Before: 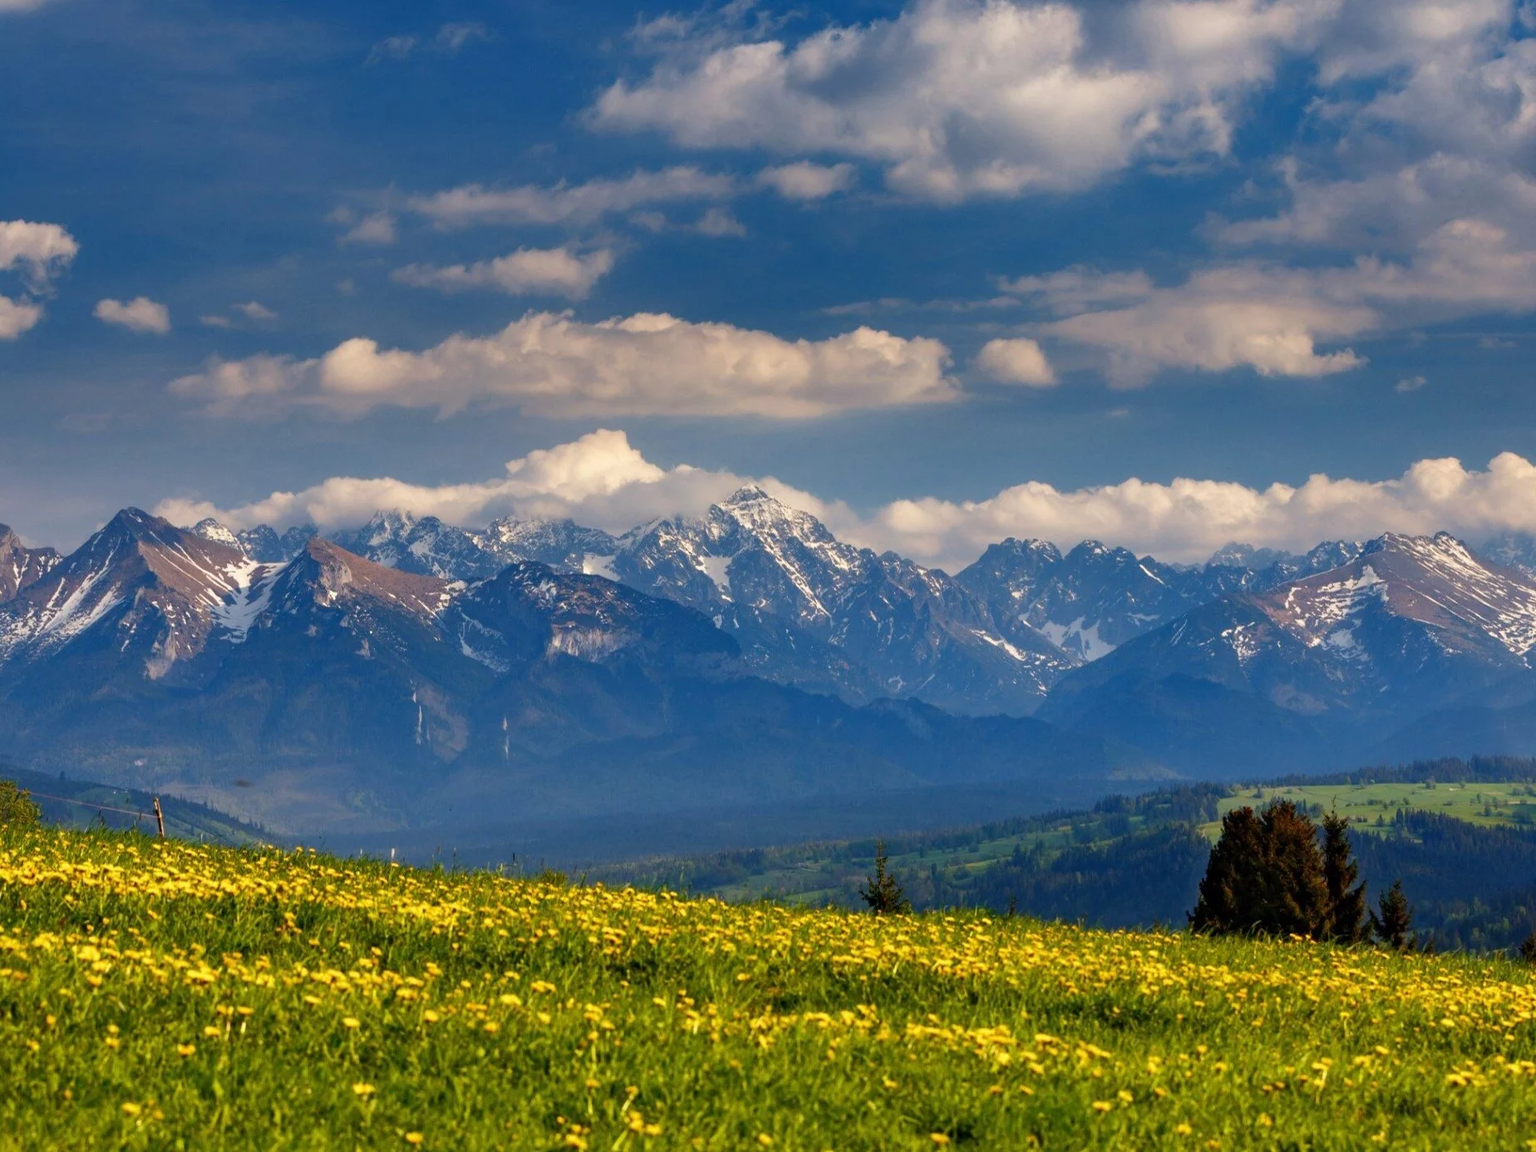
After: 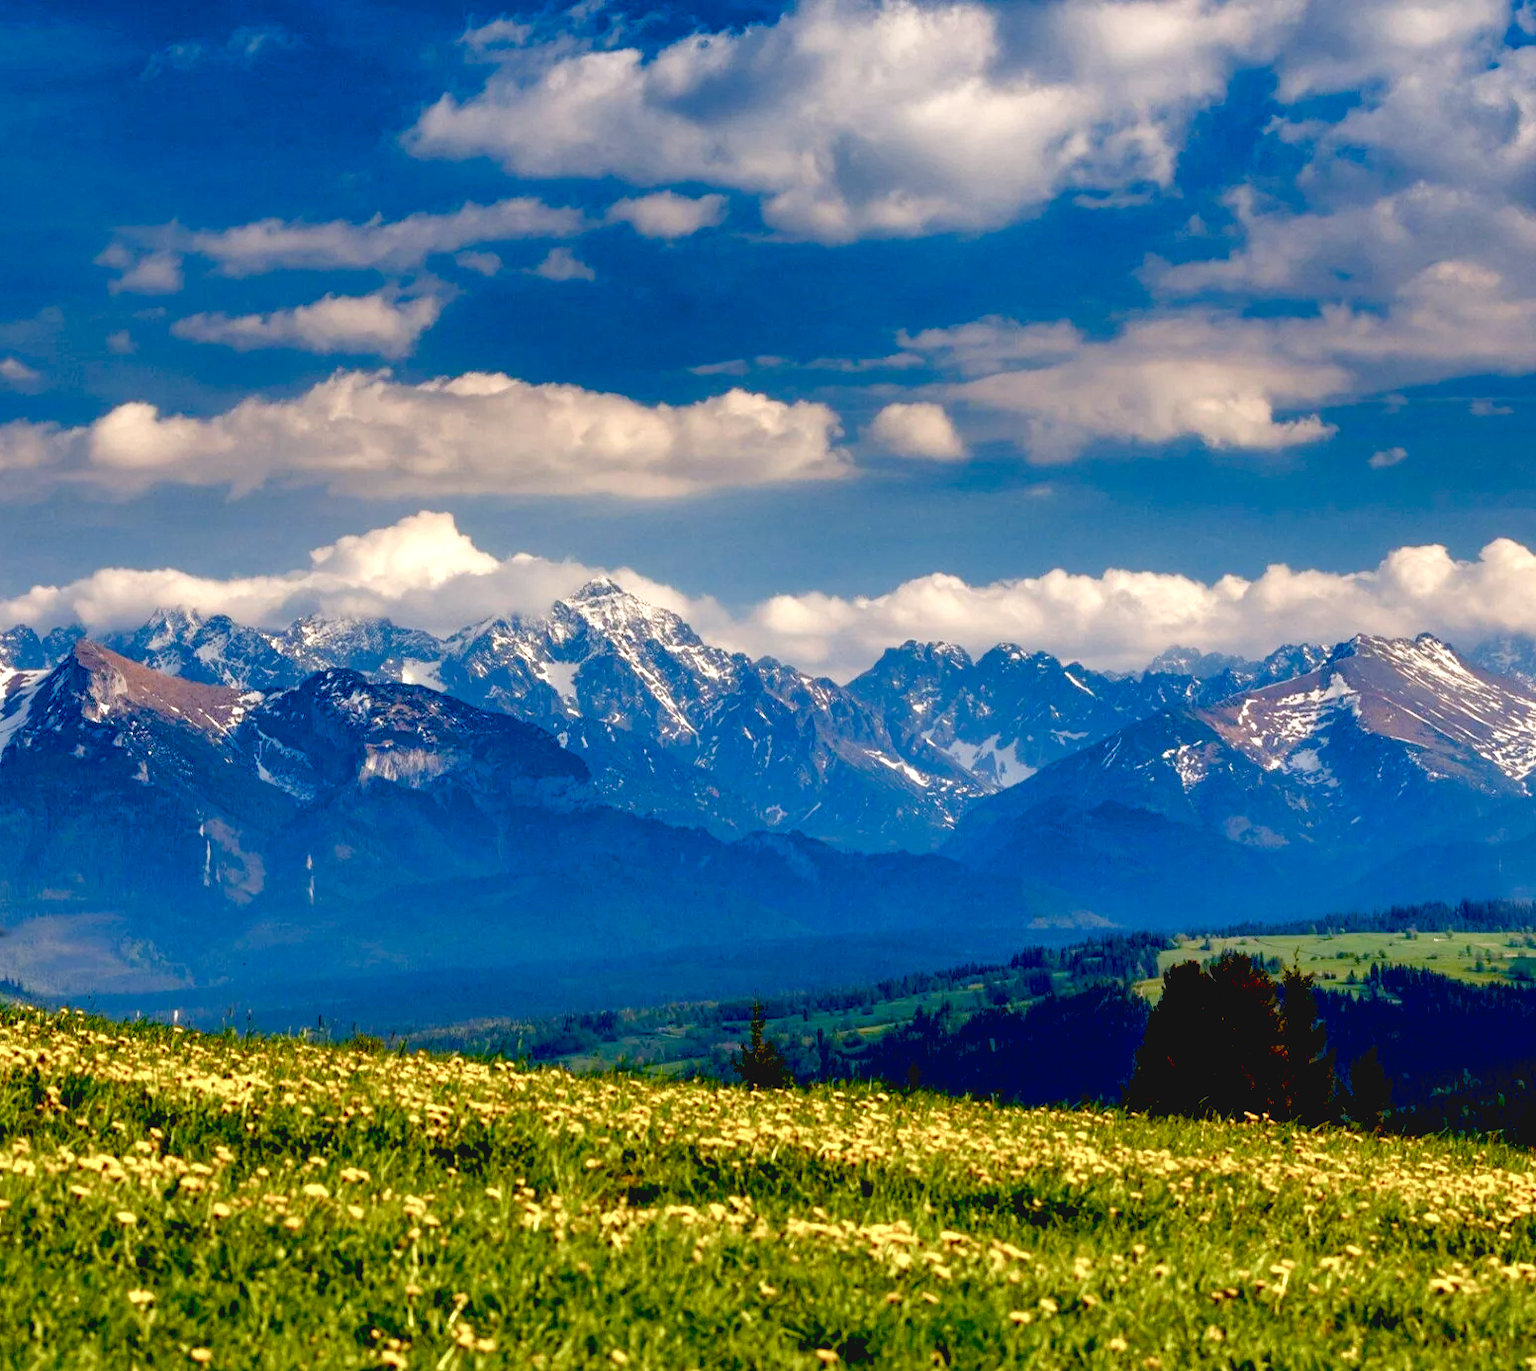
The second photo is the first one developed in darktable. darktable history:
color balance rgb: global offset › luminance 0.699%, linear chroma grading › shadows -3.283%, linear chroma grading › highlights -4.243%, perceptual saturation grading › global saturation 20%, perceptual saturation grading › highlights -48.976%, perceptual saturation grading › shadows 25.568%, global vibrance 20%
crop: left 15.987%
exposure: black level correction 0.041, exposure 0.499 EV, compensate highlight preservation false
